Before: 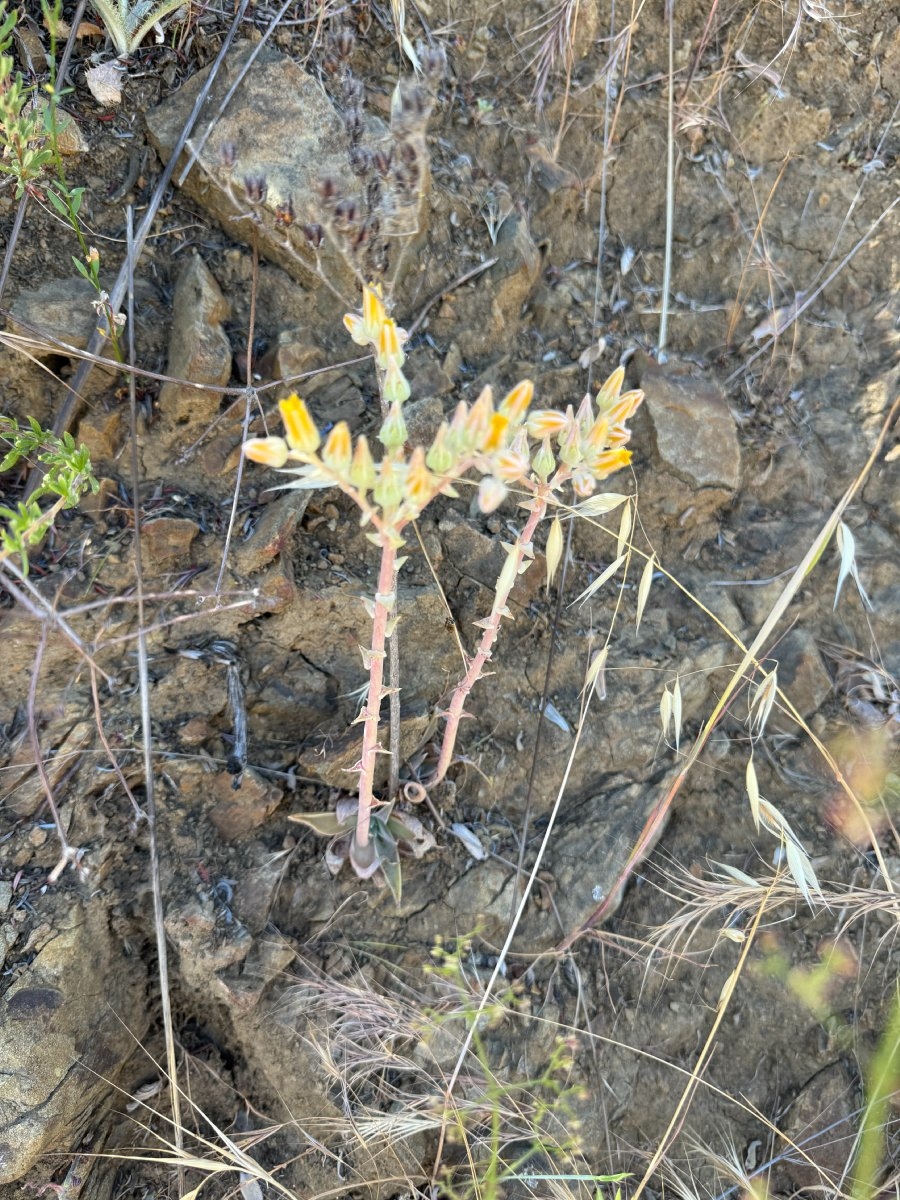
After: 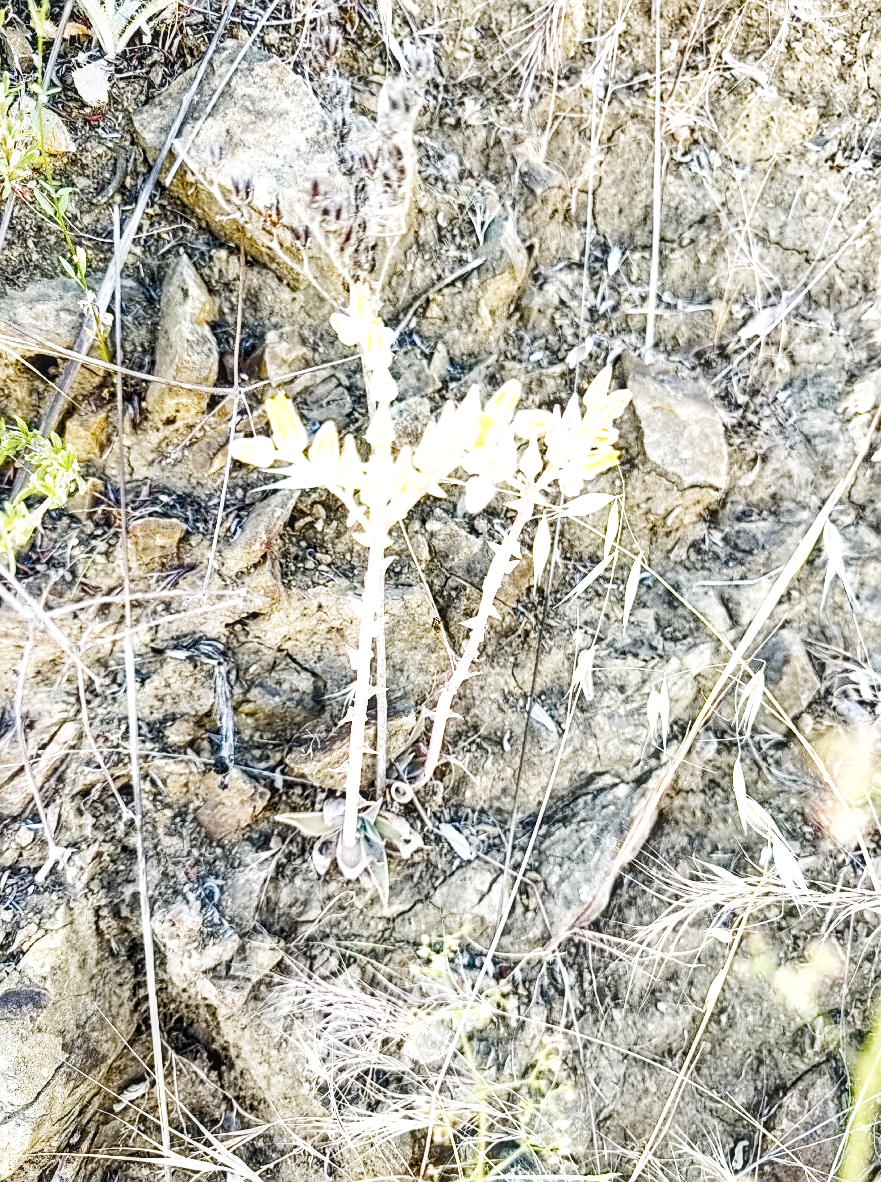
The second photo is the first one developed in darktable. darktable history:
color balance rgb: linear chroma grading › global chroma 9.762%, perceptual saturation grading › global saturation 24.675%, perceptual saturation grading › highlights -51.18%, perceptual saturation grading › mid-tones 19.368%, perceptual saturation grading › shadows 60.533%, perceptual brilliance grading › global brilliance 10.073%, perceptual brilliance grading › shadows 15.32%
local contrast: on, module defaults
contrast brightness saturation: contrast 0.103, saturation -0.38
base curve: curves: ch0 [(0, 0.003) (0.001, 0.002) (0.006, 0.004) (0.02, 0.022) (0.048, 0.086) (0.094, 0.234) (0.162, 0.431) (0.258, 0.629) (0.385, 0.8) (0.548, 0.918) (0.751, 0.988) (1, 1)], preserve colors none
crop and rotate: left 1.457%, right 0.602%, bottom 1.463%
shadows and highlights: shadows 52.94, highlights color adjustment 55.41%, soften with gaussian
sharpen: on, module defaults
contrast equalizer: y [[0.5 ×6], [0.5 ×6], [0.5 ×6], [0 ×6], [0, 0.039, 0.251, 0.29, 0.293, 0.292]]
